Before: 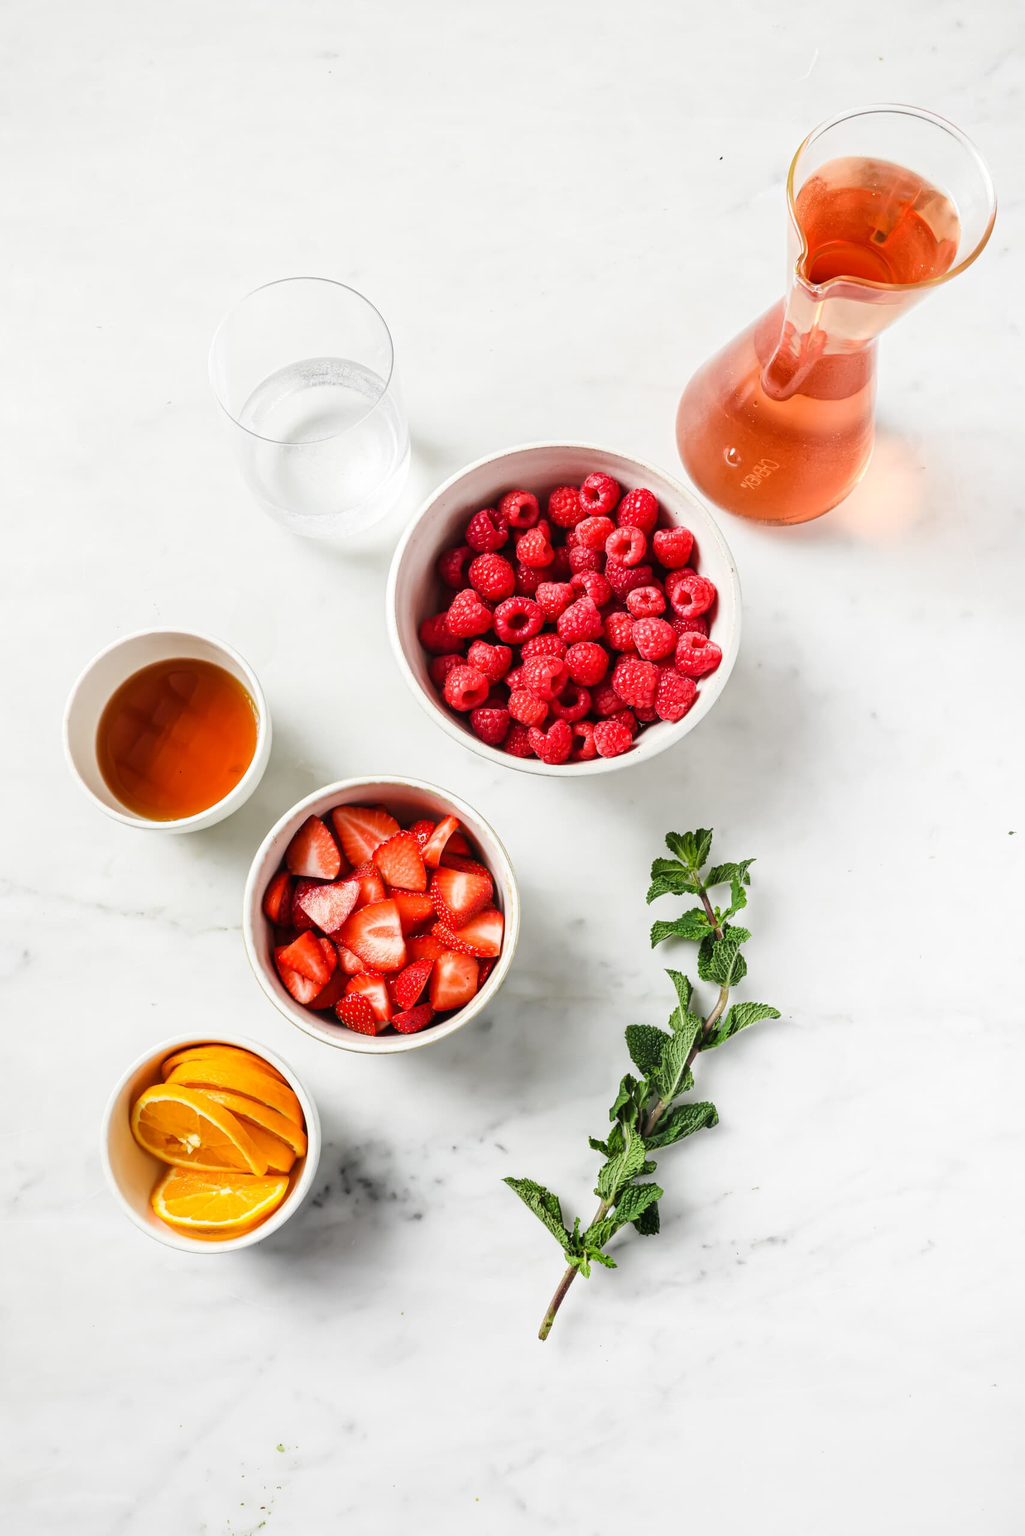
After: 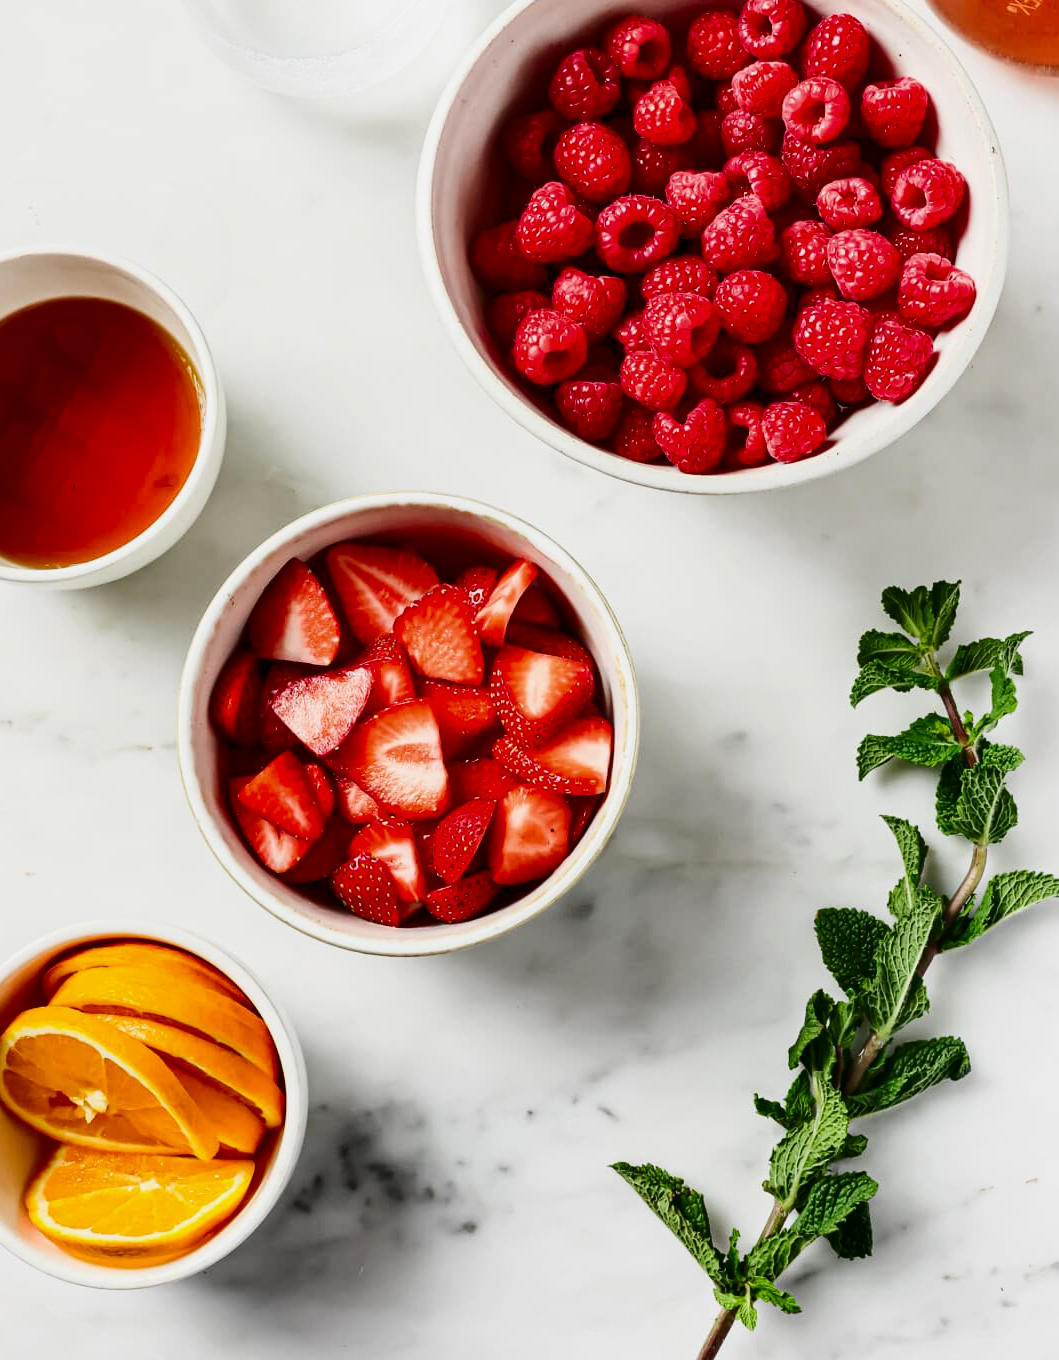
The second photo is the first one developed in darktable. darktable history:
tone equalizer: -8 EV 0.25 EV, -7 EV 0.417 EV, -6 EV 0.417 EV, -5 EV 0.25 EV, -3 EV -0.25 EV, -2 EV -0.417 EV, -1 EV -0.417 EV, +0 EV -0.25 EV, edges refinement/feathering 500, mask exposure compensation -1.57 EV, preserve details guided filter
crop: left 13.312%, top 31.28%, right 24.627%, bottom 15.582%
contrast brightness saturation: contrast 0.32, brightness -0.08, saturation 0.17
